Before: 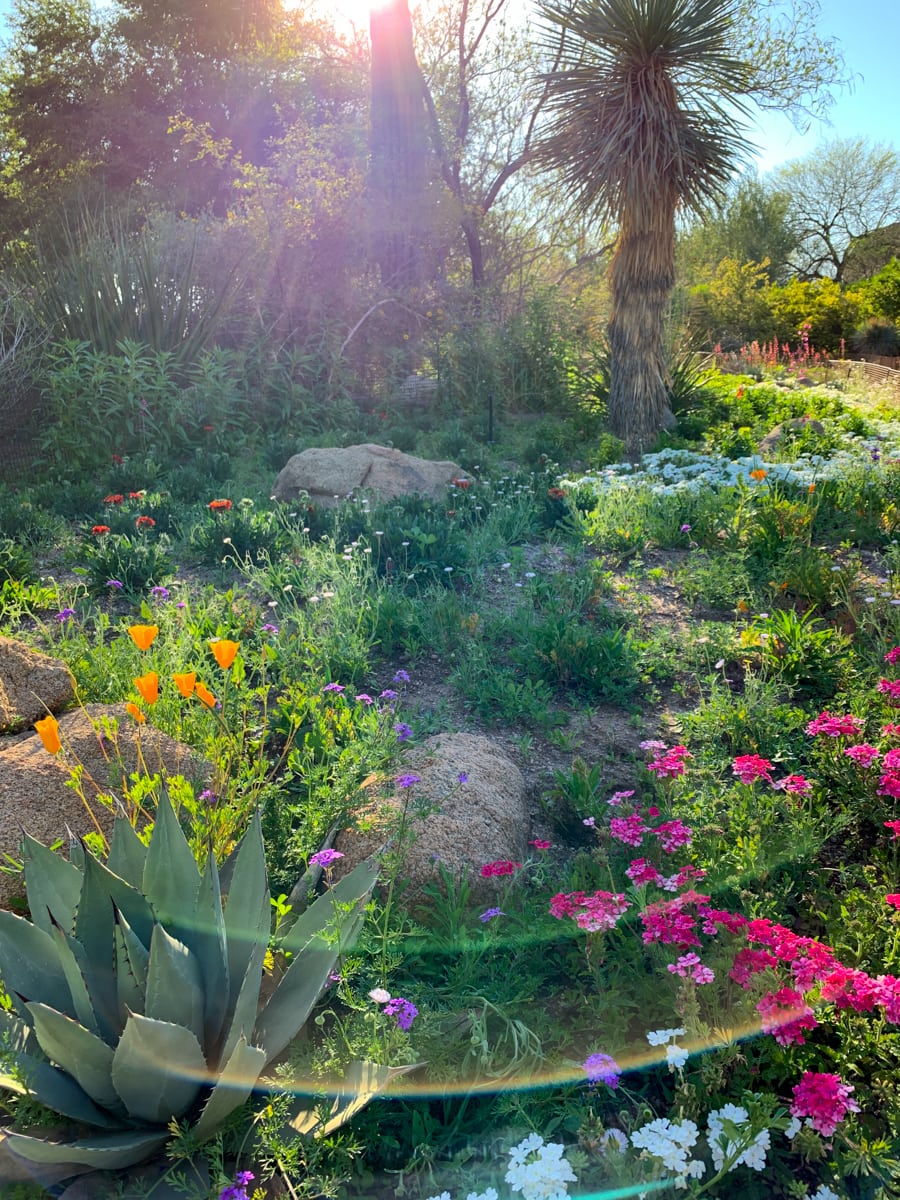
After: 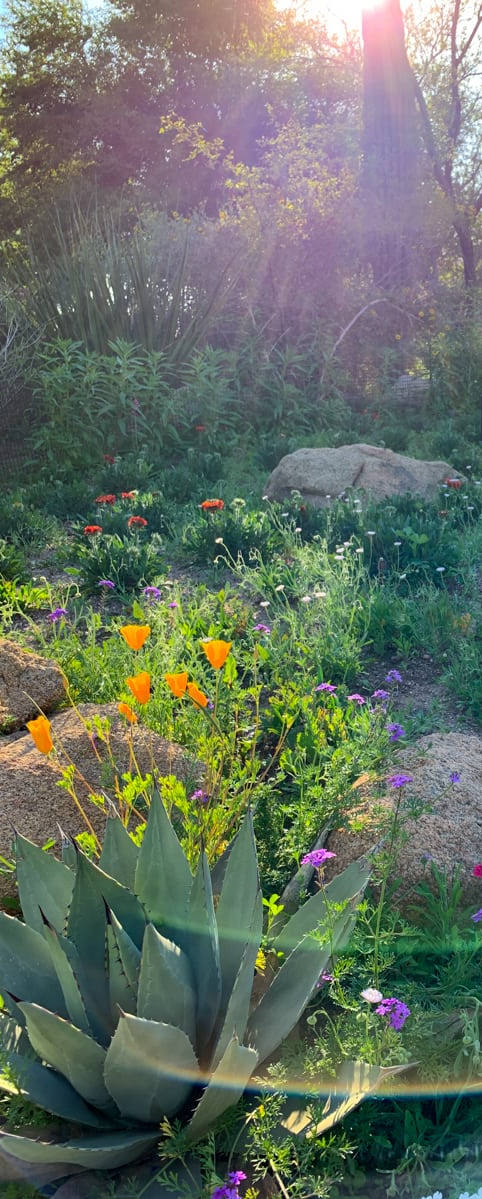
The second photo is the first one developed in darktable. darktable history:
crop: left 0.973%, right 45.417%, bottom 0.079%
